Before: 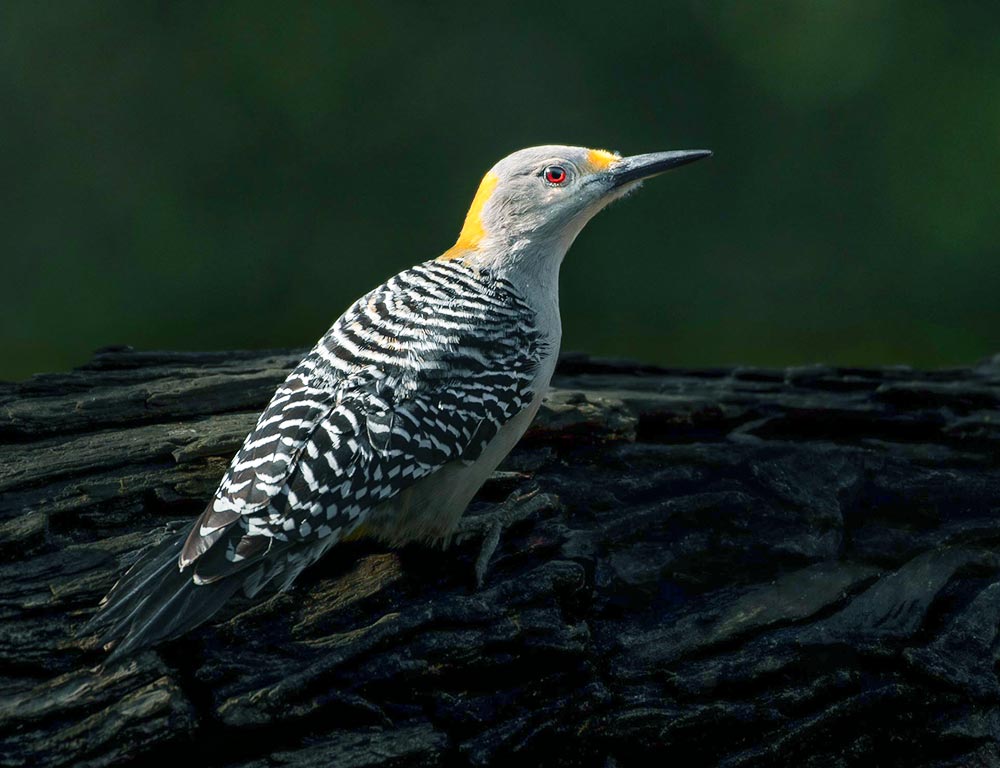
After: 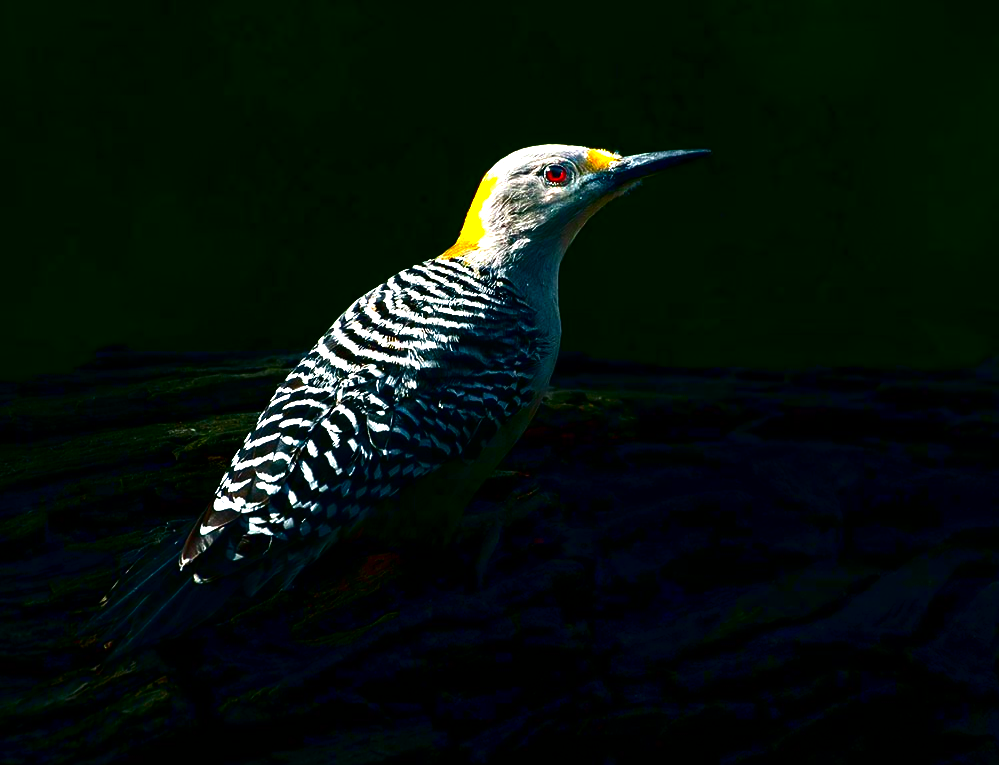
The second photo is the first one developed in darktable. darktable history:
contrast brightness saturation: brightness -0.985, saturation 0.998
tone equalizer: -8 EV -0.712 EV, -7 EV -0.668 EV, -6 EV -0.6 EV, -5 EV -0.382 EV, -3 EV 0.389 EV, -2 EV 0.6 EV, -1 EV 0.677 EV, +0 EV 0.725 EV
crop: top 0.156%, bottom 0.181%
